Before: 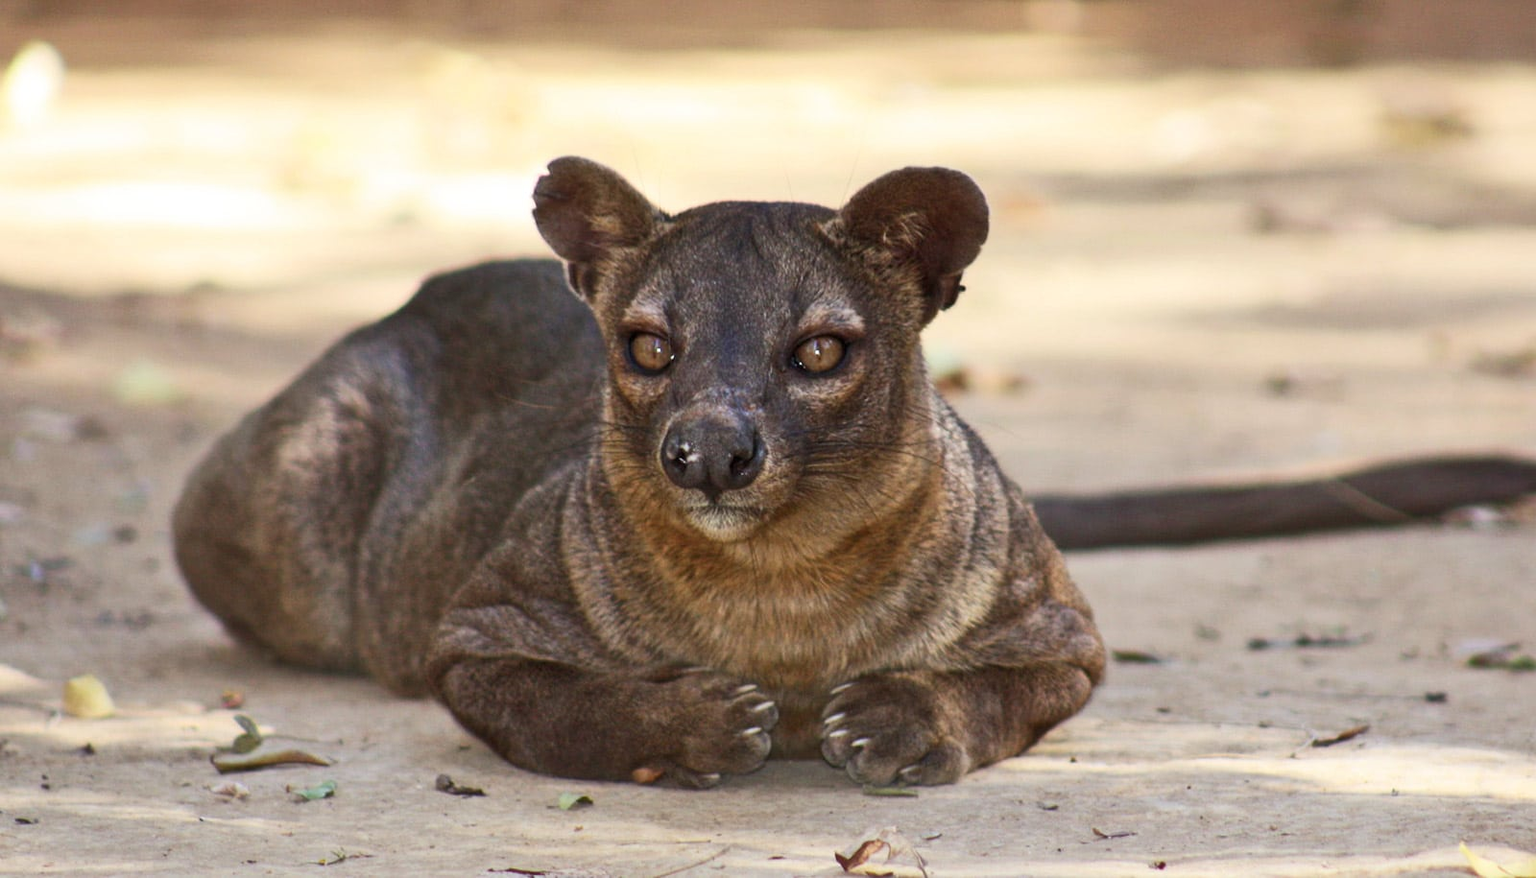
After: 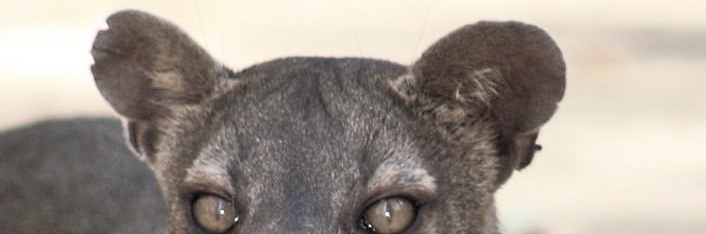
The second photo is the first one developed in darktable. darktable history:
crop: left 29.051%, top 16.786%, right 26.8%, bottom 57.6%
contrast brightness saturation: brightness 0.189, saturation -0.487
